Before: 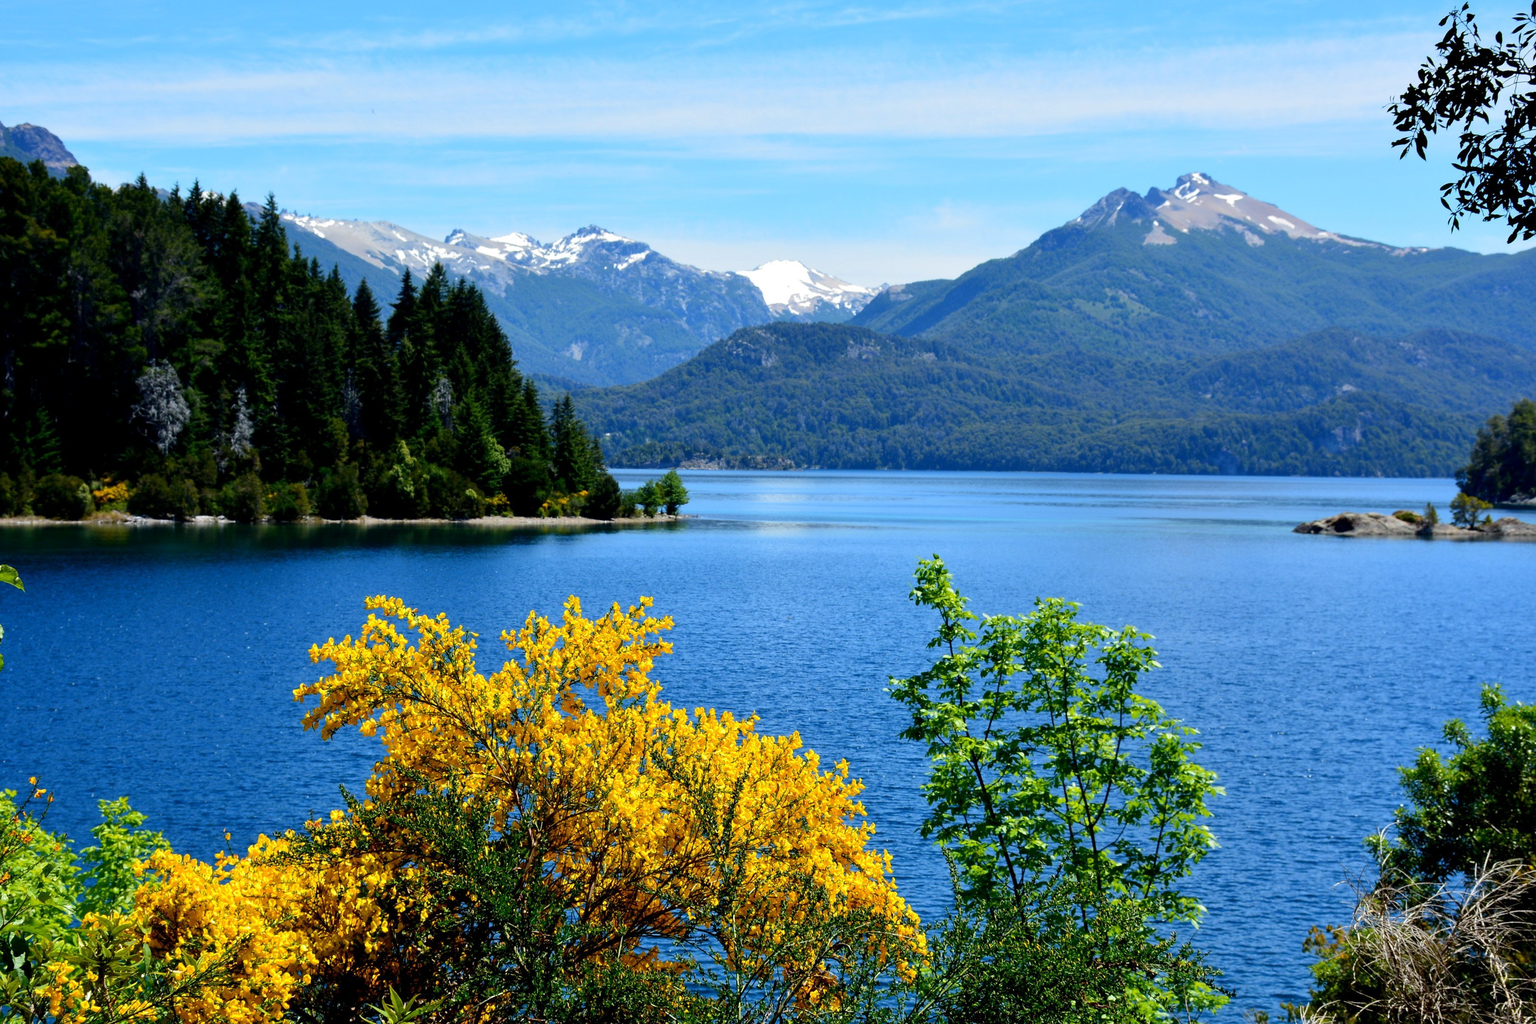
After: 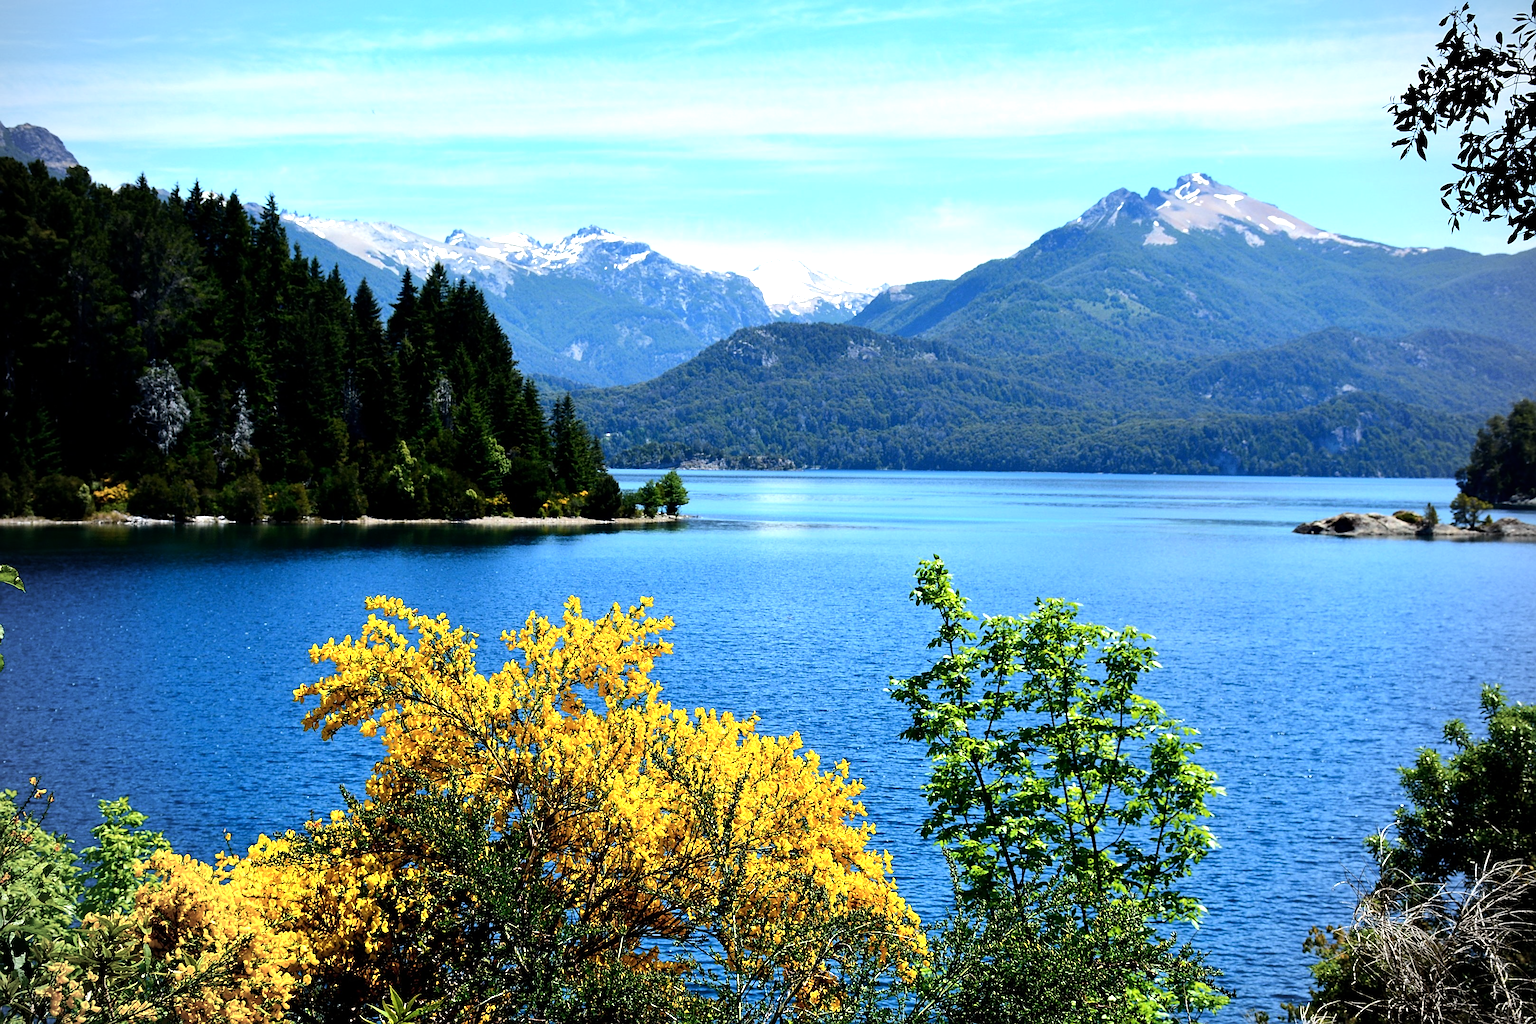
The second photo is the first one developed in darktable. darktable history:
color zones: curves: ch1 [(0, 0.469) (0.01, 0.469) (0.12, 0.446) (0.248, 0.469) (0.5, 0.5) (0.748, 0.5) (0.99, 0.469) (1, 0.469)]
vignetting: on, module defaults
sharpen: on, module defaults
tone equalizer: -8 EV -0.788 EV, -7 EV -0.696 EV, -6 EV -0.572 EV, -5 EV -0.414 EV, -3 EV 0.388 EV, -2 EV 0.6 EV, -1 EV 0.697 EV, +0 EV 0.774 EV, edges refinement/feathering 500, mask exposure compensation -1.57 EV, preserve details no
